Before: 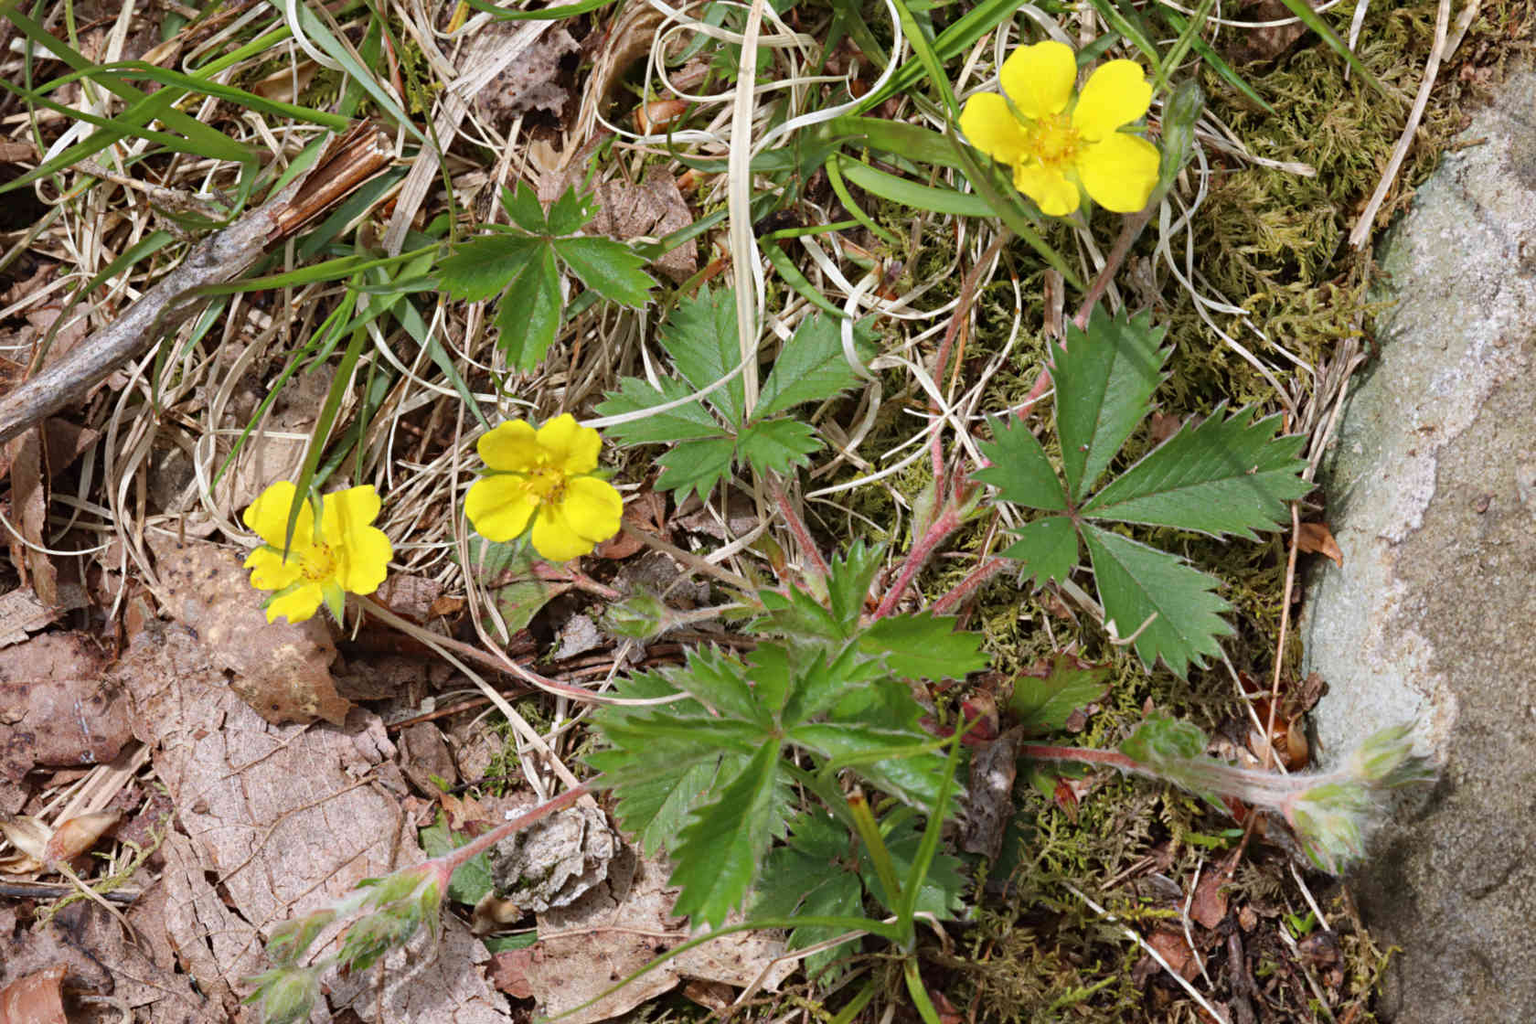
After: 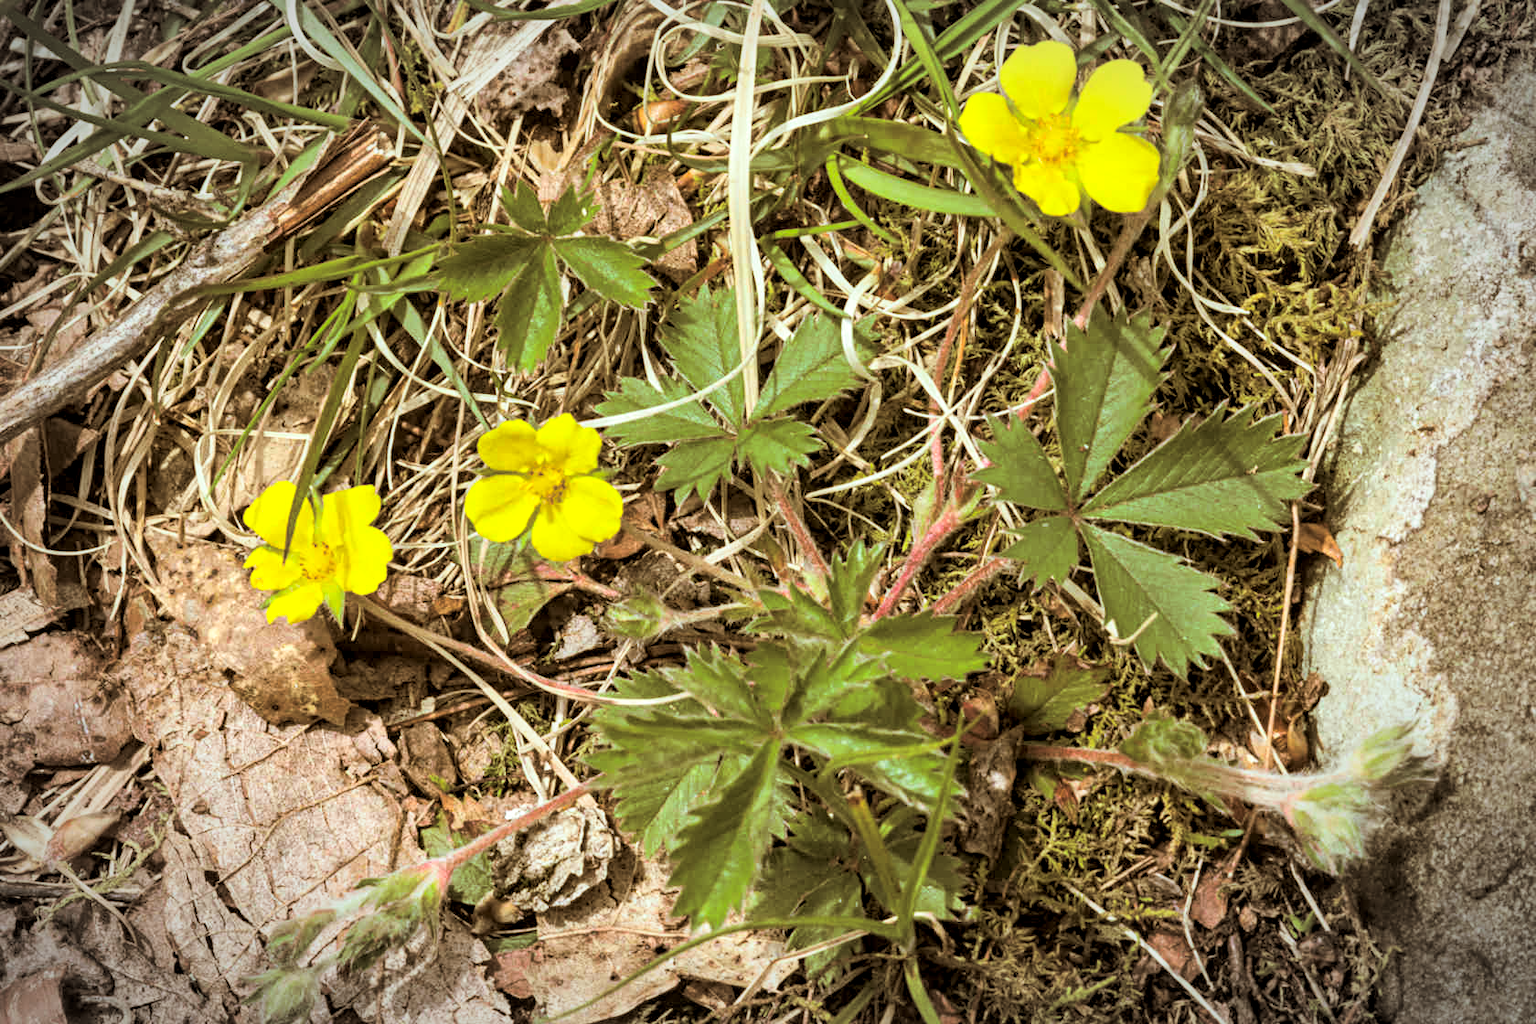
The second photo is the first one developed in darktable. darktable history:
split-toning: shadows › hue 37.98°, highlights › hue 185.58°, balance -55.261
shadows and highlights: soften with gaussian
local contrast: detail 130%
tone equalizer: -7 EV 0.13 EV, smoothing diameter 25%, edges refinement/feathering 10, preserve details guided filter
color correction: highlights a* -5.94, highlights b* 9.48, shadows a* 10.12, shadows b* 23.94
contrast brightness saturation: contrast 0.2, brightness 0.16, saturation 0.22
vignetting: automatic ratio true
